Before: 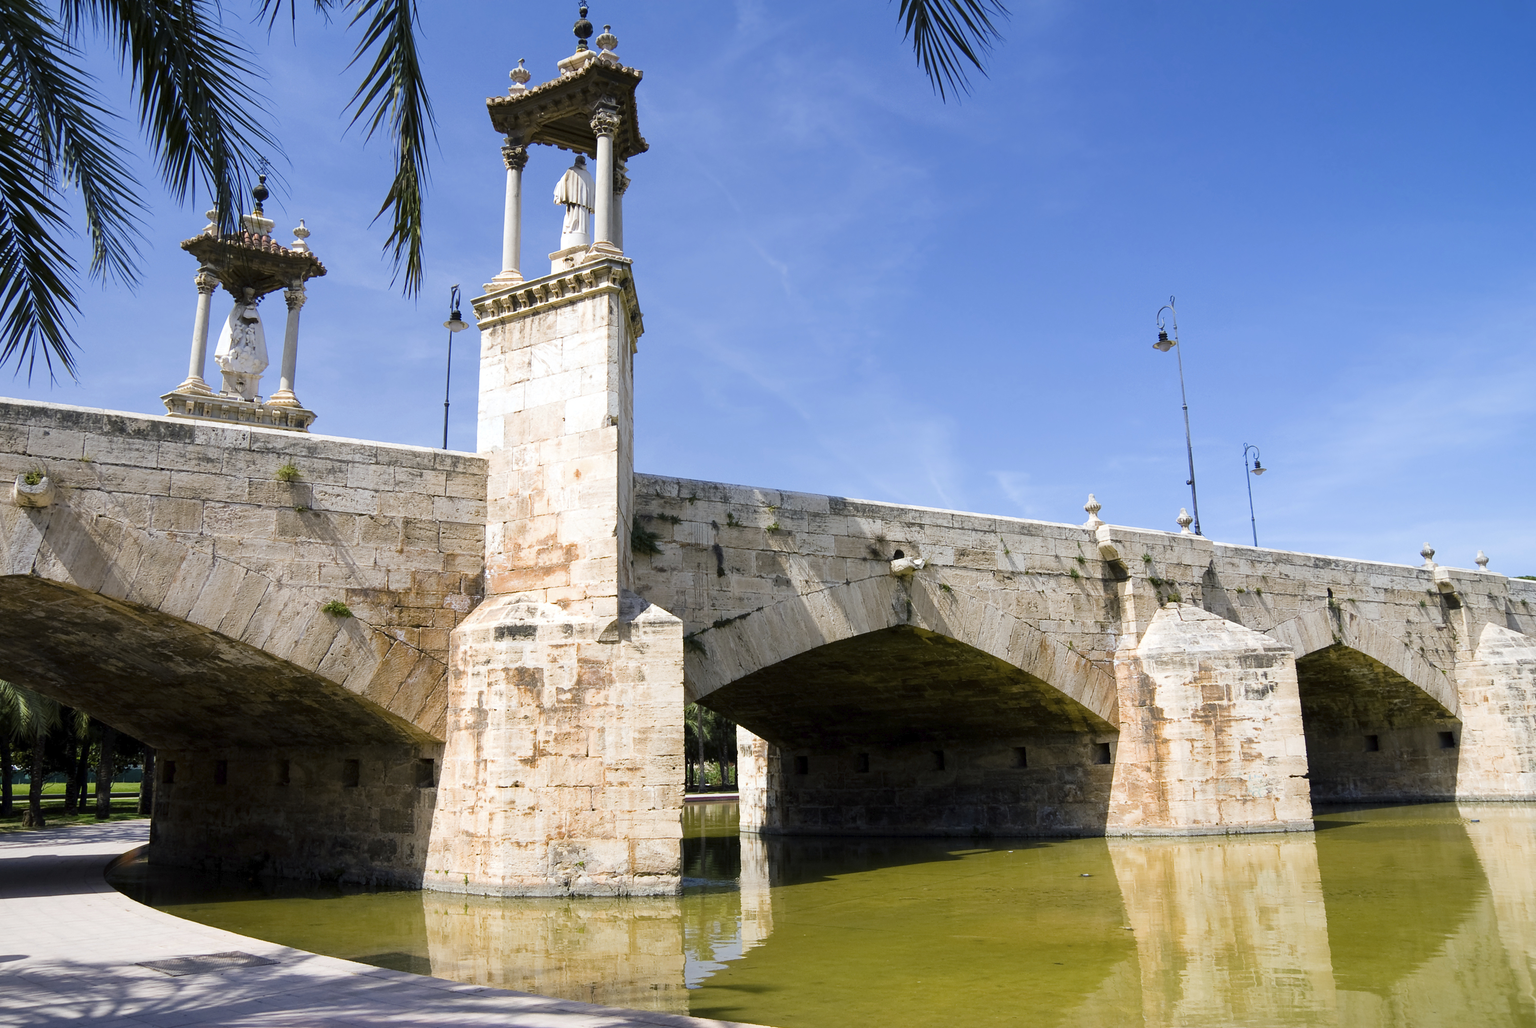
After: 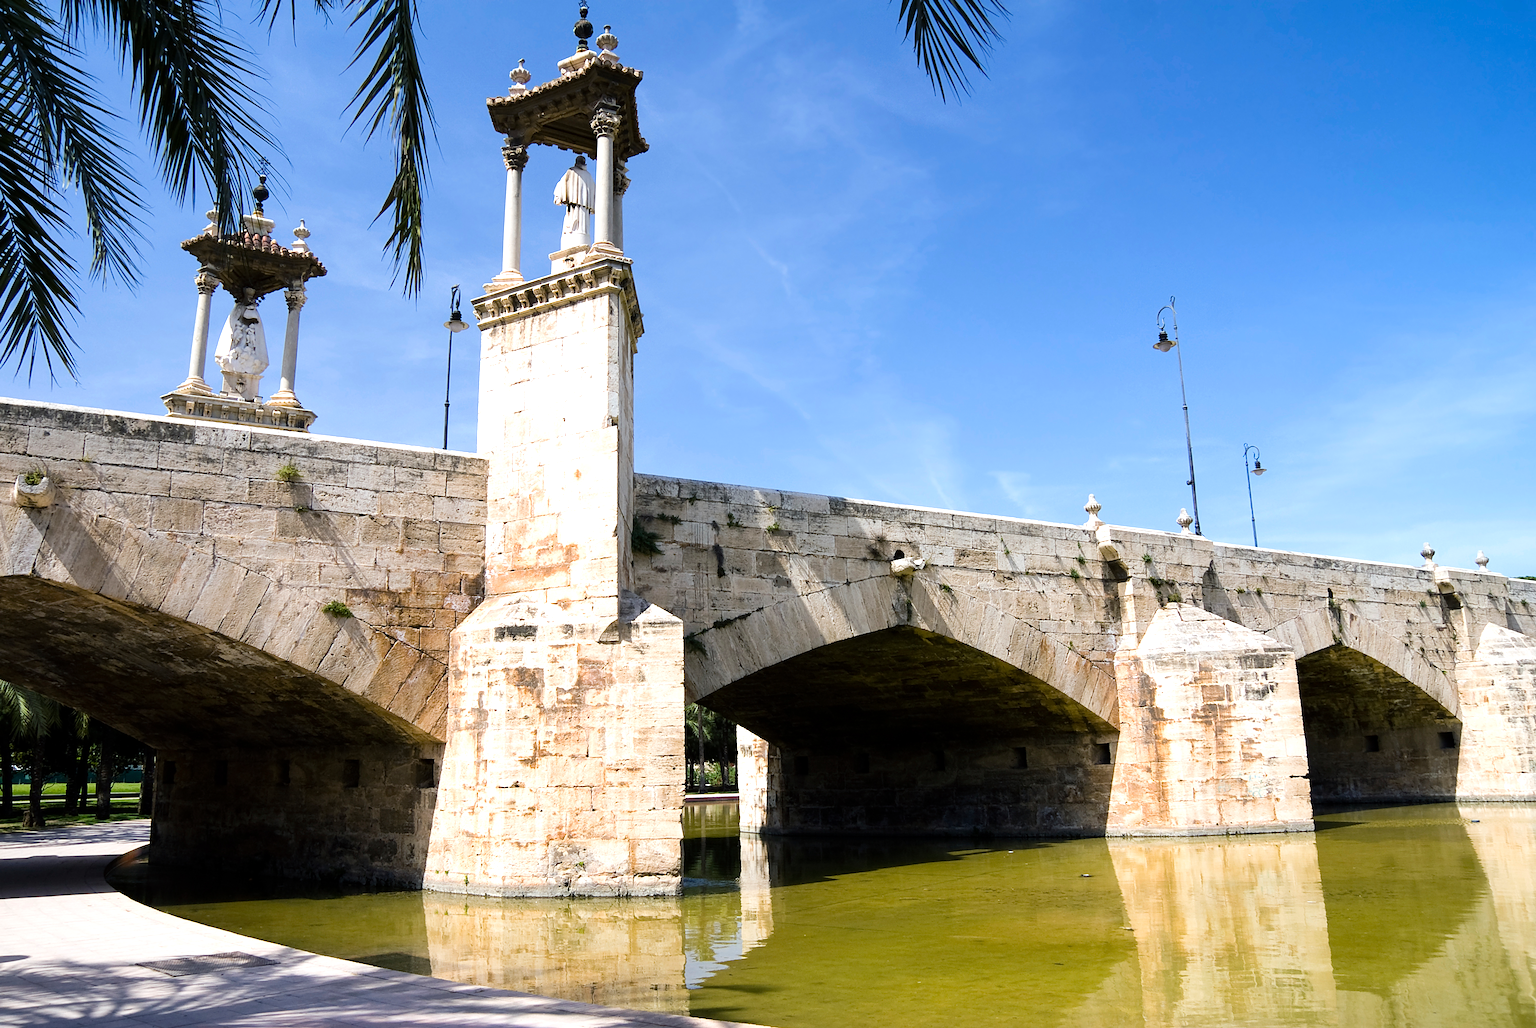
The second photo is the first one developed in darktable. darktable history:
sharpen: amount 0.2
tone equalizer: -8 EV -0.417 EV, -7 EV -0.389 EV, -6 EV -0.333 EV, -5 EV -0.222 EV, -3 EV 0.222 EV, -2 EV 0.333 EV, -1 EV 0.389 EV, +0 EV 0.417 EV, edges refinement/feathering 500, mask exposure compensation -1.57 EV, preserve details no
